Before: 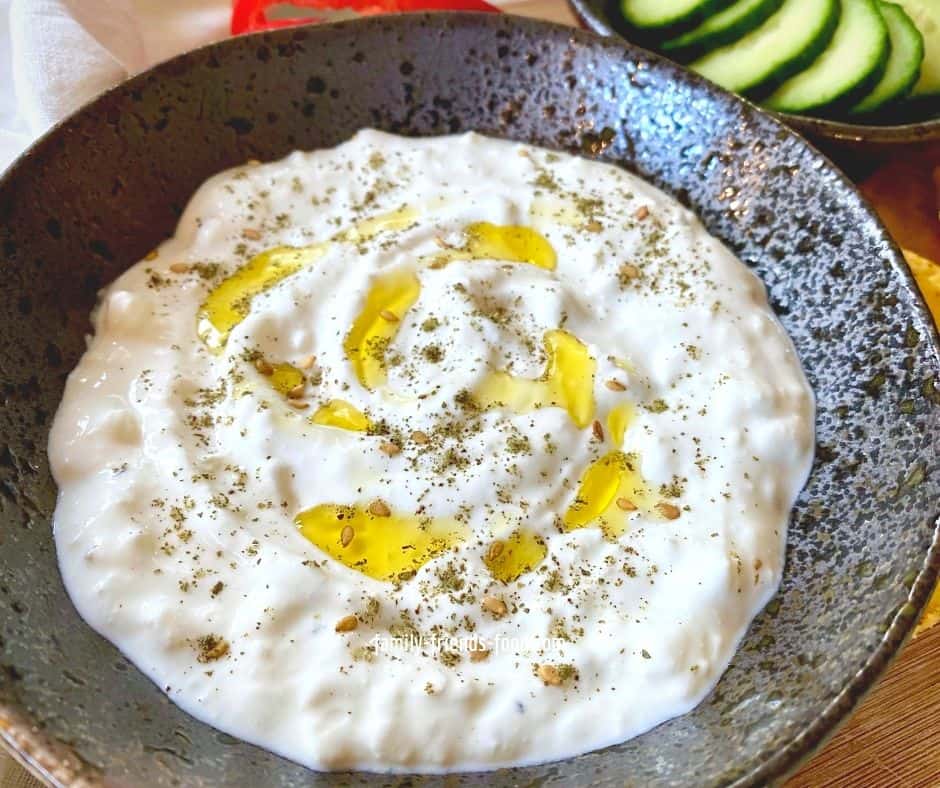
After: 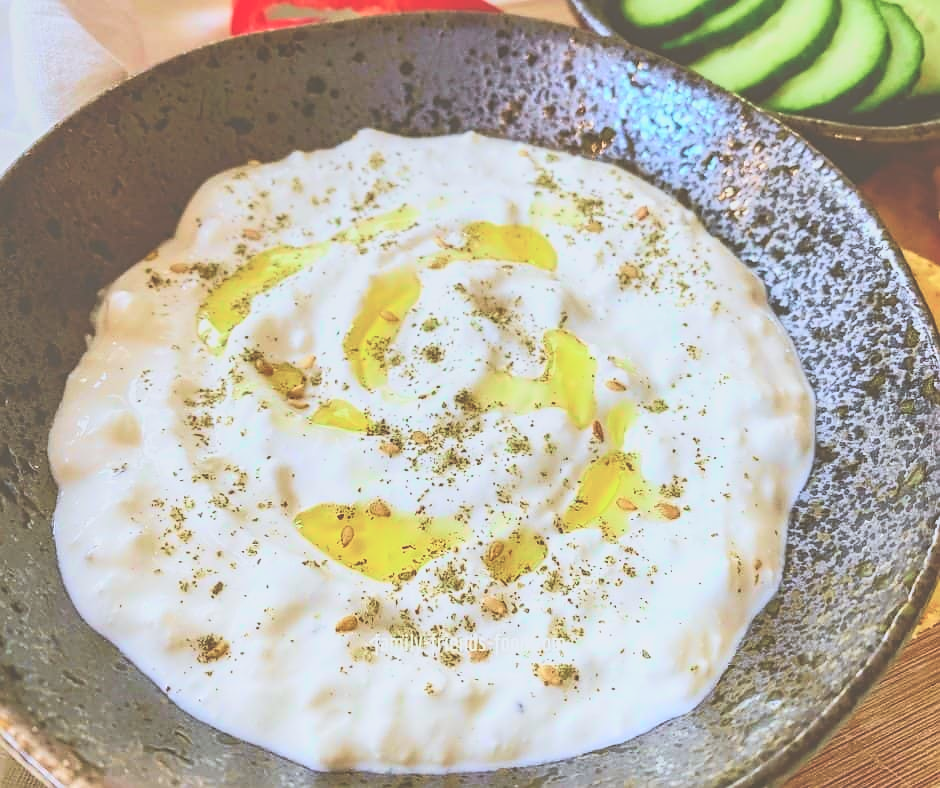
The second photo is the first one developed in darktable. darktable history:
filmic rgb: black relative exposure -7.65 EV, white relative exposure 4.56 EV, hardness 3.61, color science v6 (2022)
color calibration: x 0.329, y 0.345, temperature 5633 K
tone curve: curves: ch0 [(0, 0.013) (0.054, 0.018) (0.205, 0.191) (0.289, 0.292) (0.39, 0.424) (0.493, 0.551) (0.647, 0.752) (0.796, 0.887) (1, 0.998)]; ch1 [(0, 0) (0.371, 0.339) (0.477, 0.452) (0.494, 0.495) (0.501, 0.501) (0.51, 0.516) (0.54, 0.557) (0.572, 0.605) (0.625, 0.687) (0.774, 0.841) (1, 1)]; ch2 [(0, 0) (0.32, 0.281) (0.403, 0.399) (0.441, 0.428) (0.47, 0.469) (0.498, 0.496) (0.524, 0.543) (0.551, 0.579) (0.633, 0.665) (0.7, 0.711) (1, 1)], color space Lab, independent channels, preserve colors none
white balance: red 0.931, blue 1.11
sharpen: radius 0.969, amount 0.604
local contrast: highlights 0%, shadows 0%, detail 133%
exposure: black level correction -0.087, compensate highlight preservation false
